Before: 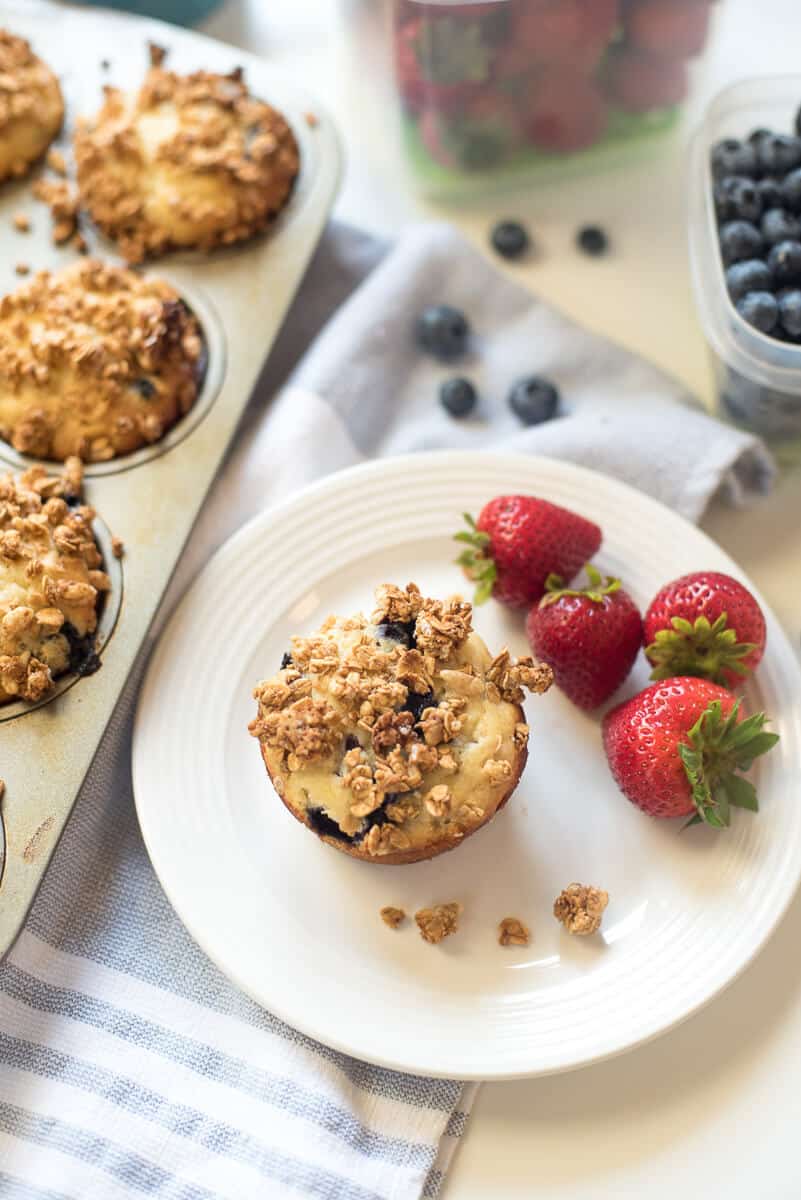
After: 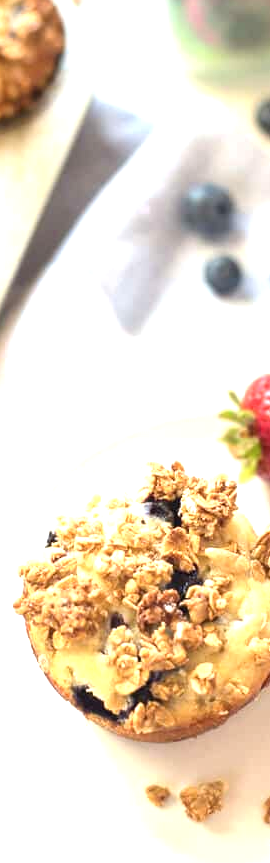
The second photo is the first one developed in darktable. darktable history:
crop and rotate: left 29.458%, top 10.247%, right 36.772%, bottom 17.767%
exposure: black level correction 0, exposure 1 EV, compensate highlight preservation false
